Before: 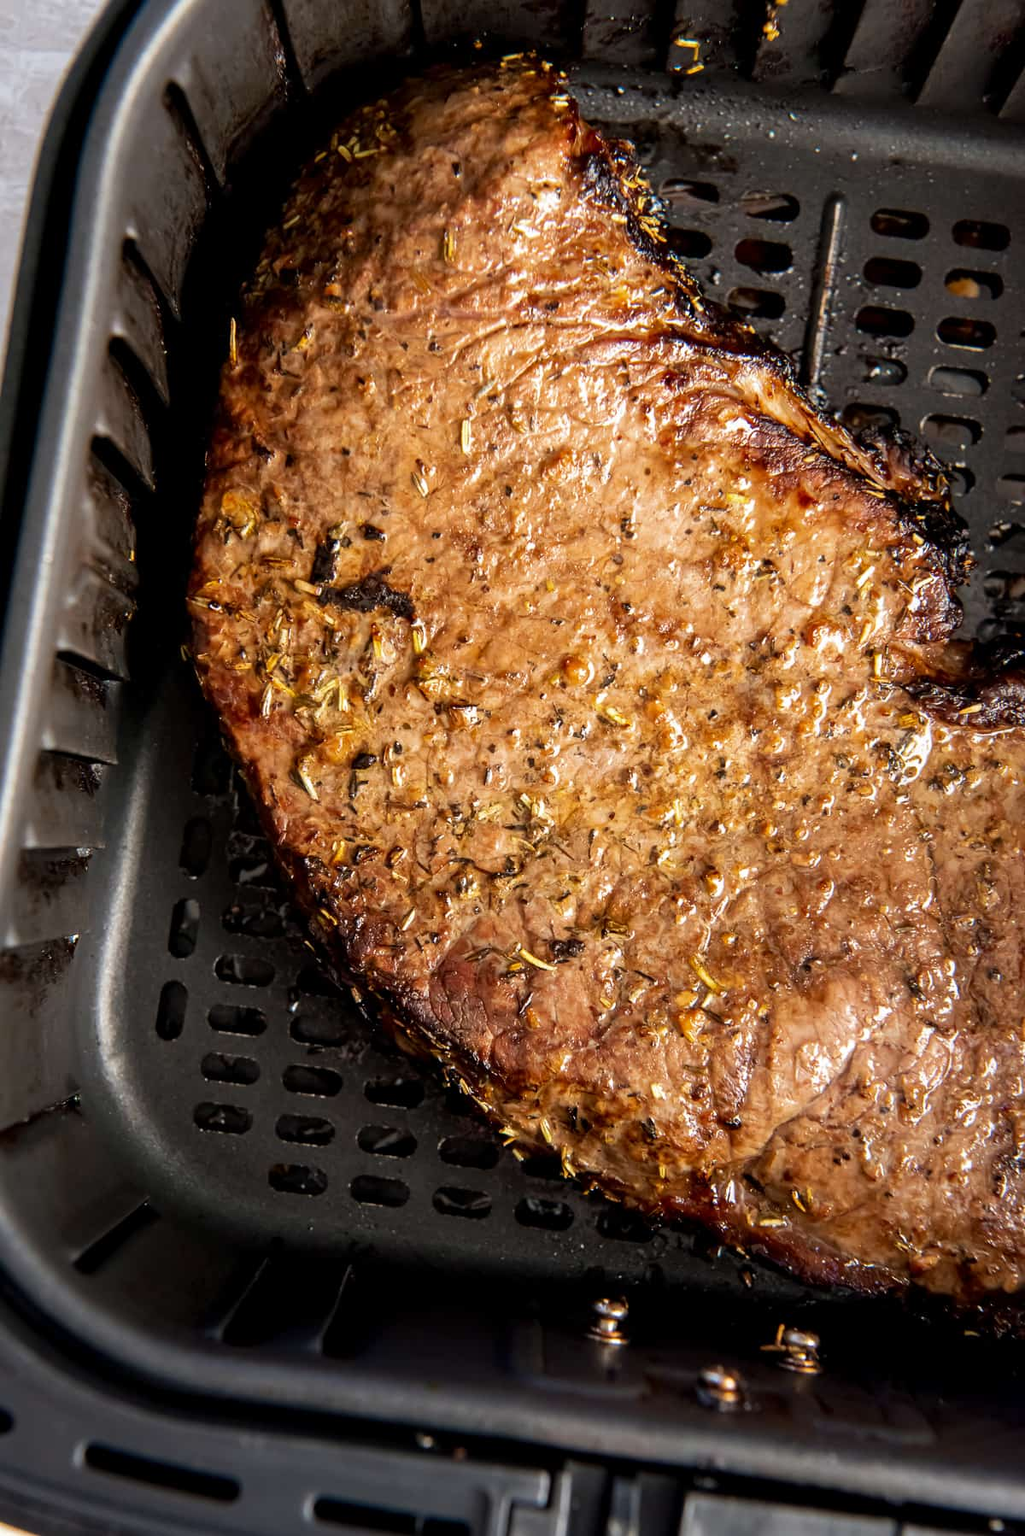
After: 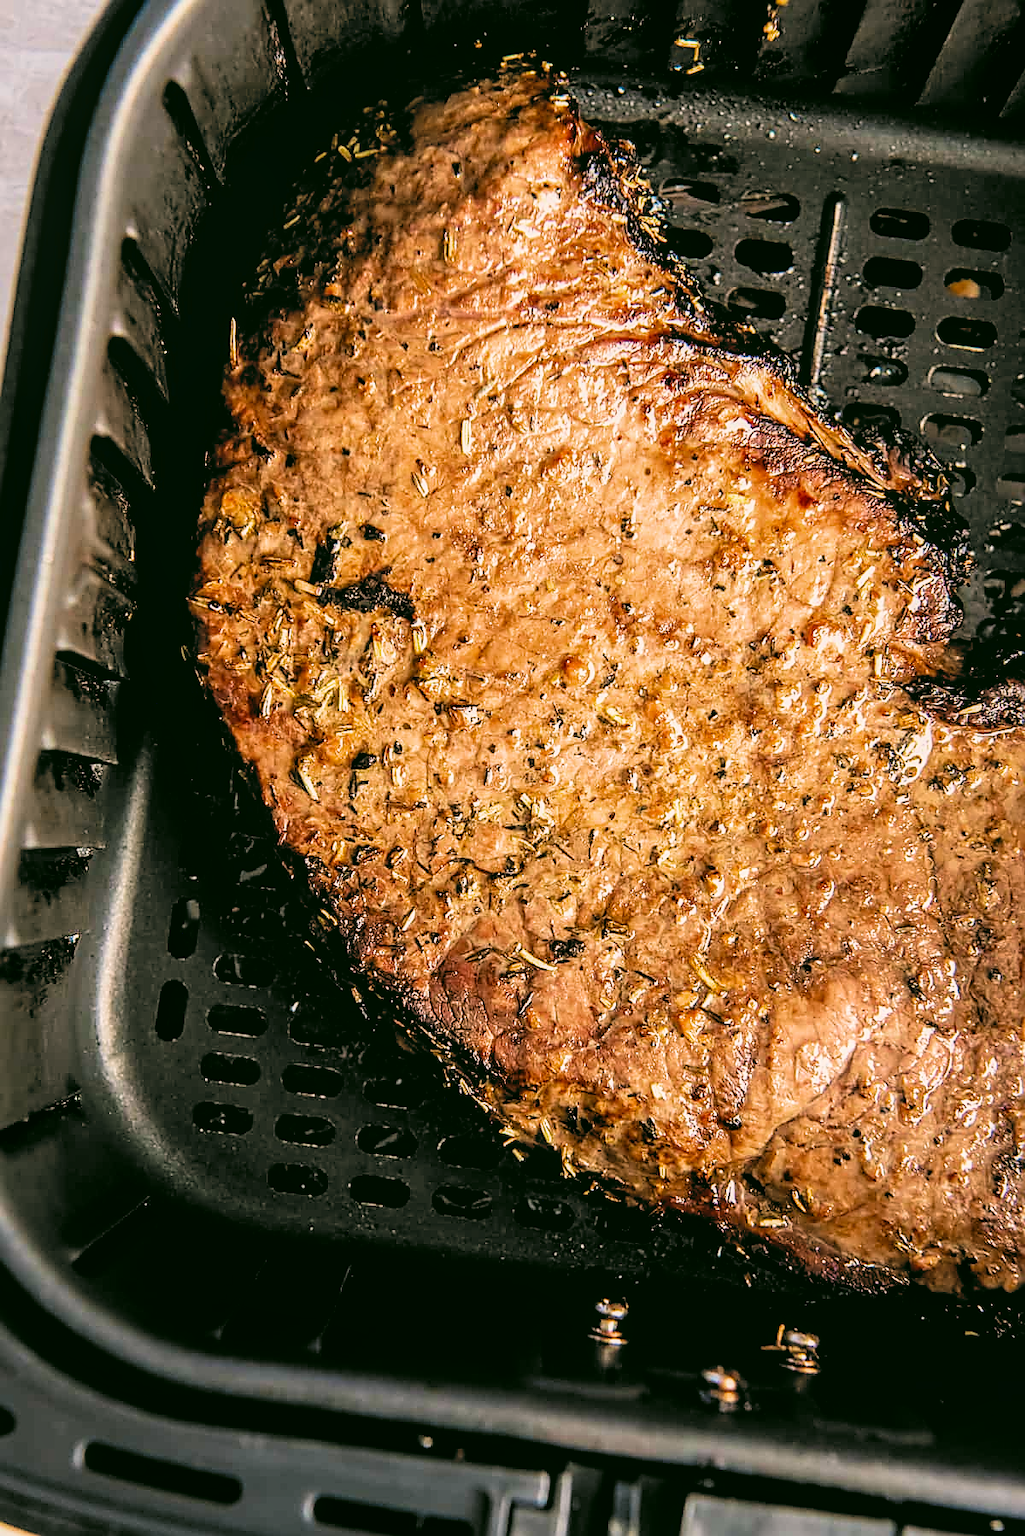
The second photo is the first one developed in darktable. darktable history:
exposure: exposure 0.606 EV, compensate highlight preservation false
sharpen: radius 1.378, amount 1.238, threshold 0.61
velvia: on, module defaults
local contrast: detail 109%
color correction: highlights a* 4.13, highlights b* 4.96, shadows a* -6.83, shadows b* 4.86
filmic rgb: black relative exposure -5.14 EV, white relative exposure 3.51 EV, hardness 3.18, contrast 1.186, highlights saturation mix -49.54%, color science v6 (2022)
